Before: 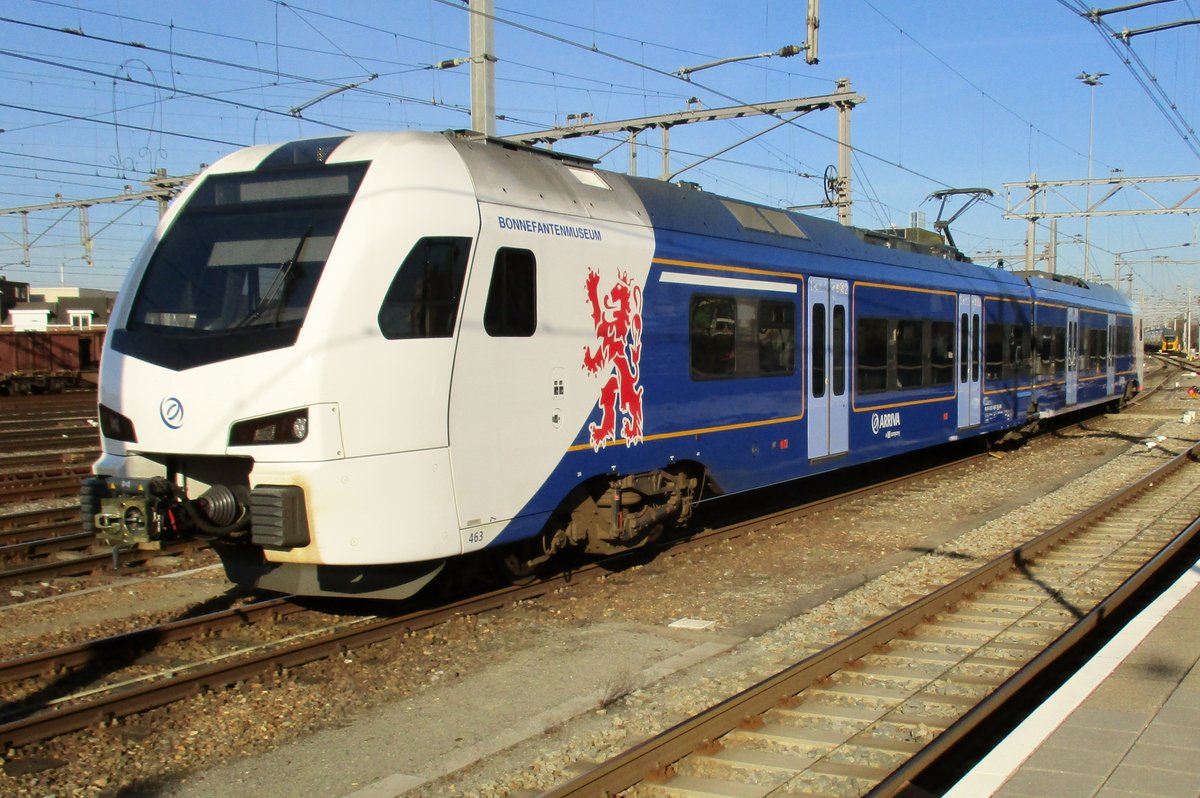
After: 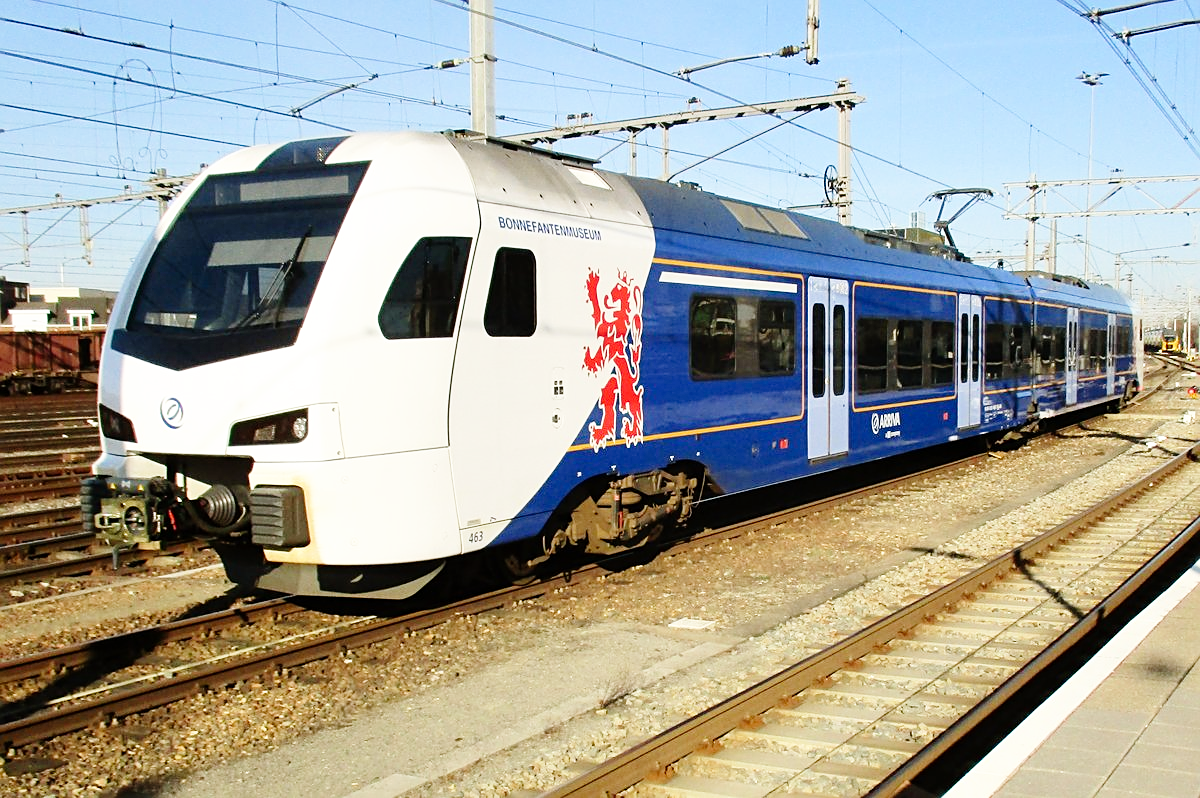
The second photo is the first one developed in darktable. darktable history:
base curve: curves: ch0 [(0, 0) (0.008, 0.007) (0.022, 0.029) (0.048, 0.089) (0.092, 0.197) (0.191, 0.399) (0.275, 0.534) (0.357, 0.65) (0.477, 0.78) (0.542, 0.833) (0.799, 0.973) (1, 1)], preserve colors none
sharpen: on, module defaults
